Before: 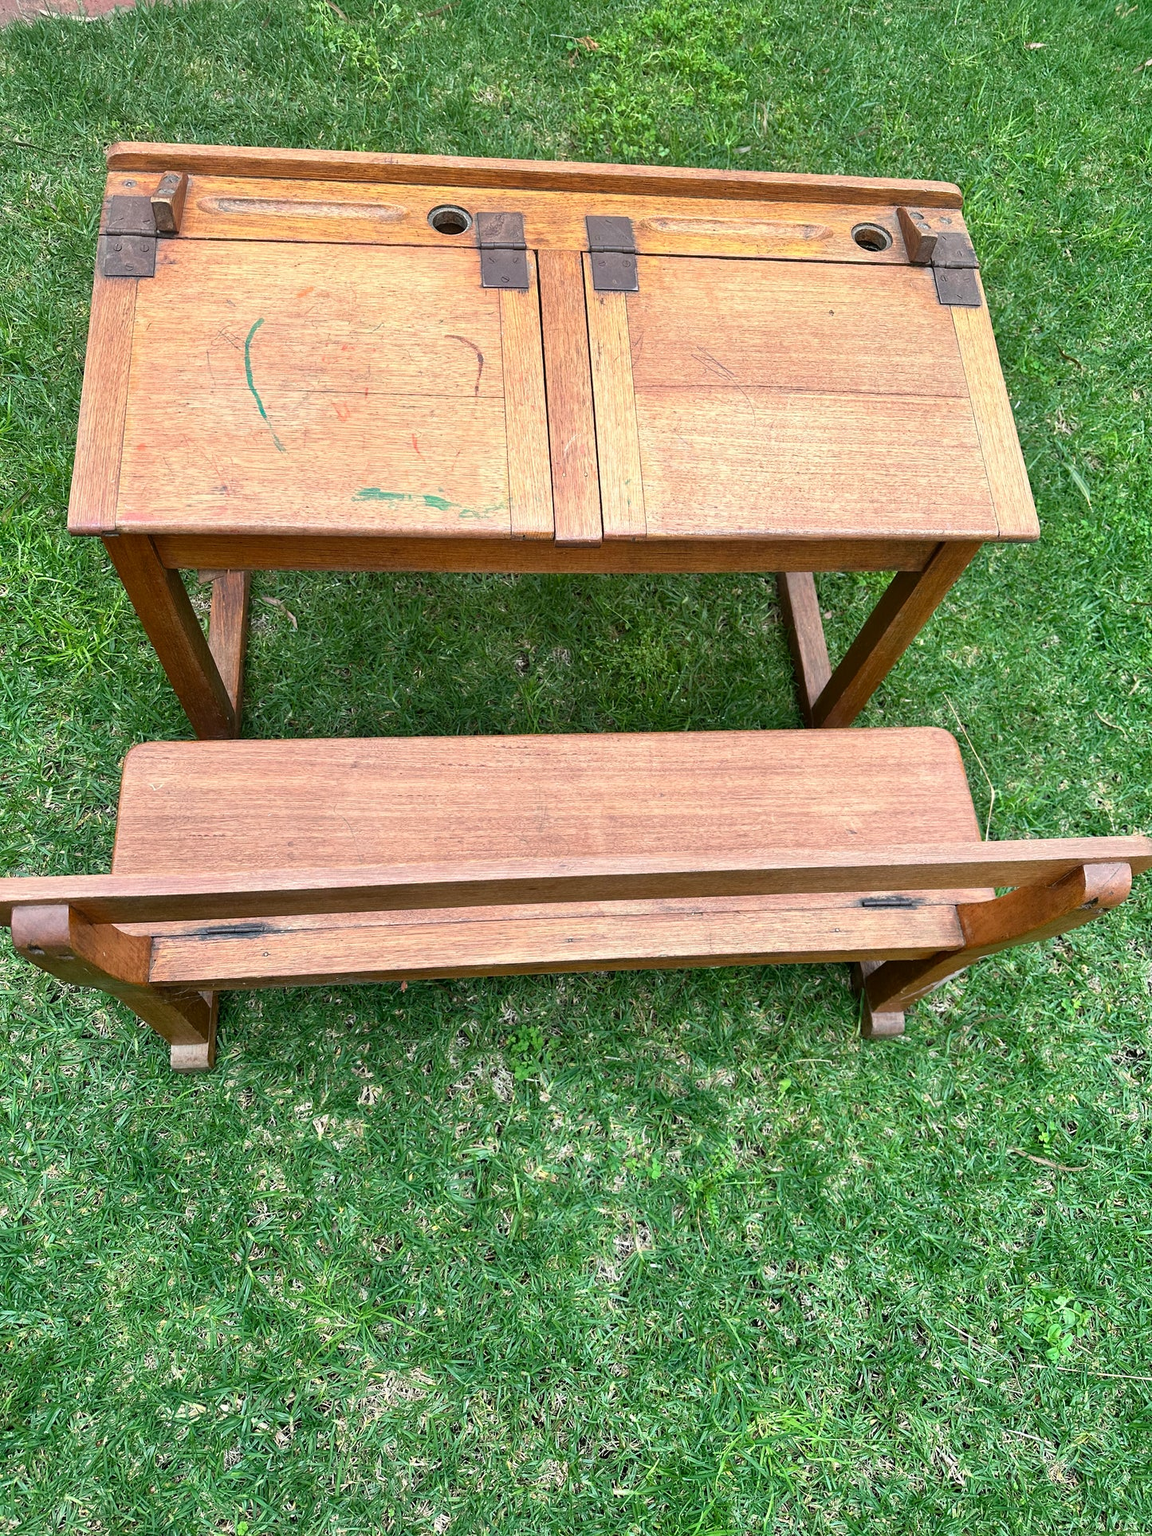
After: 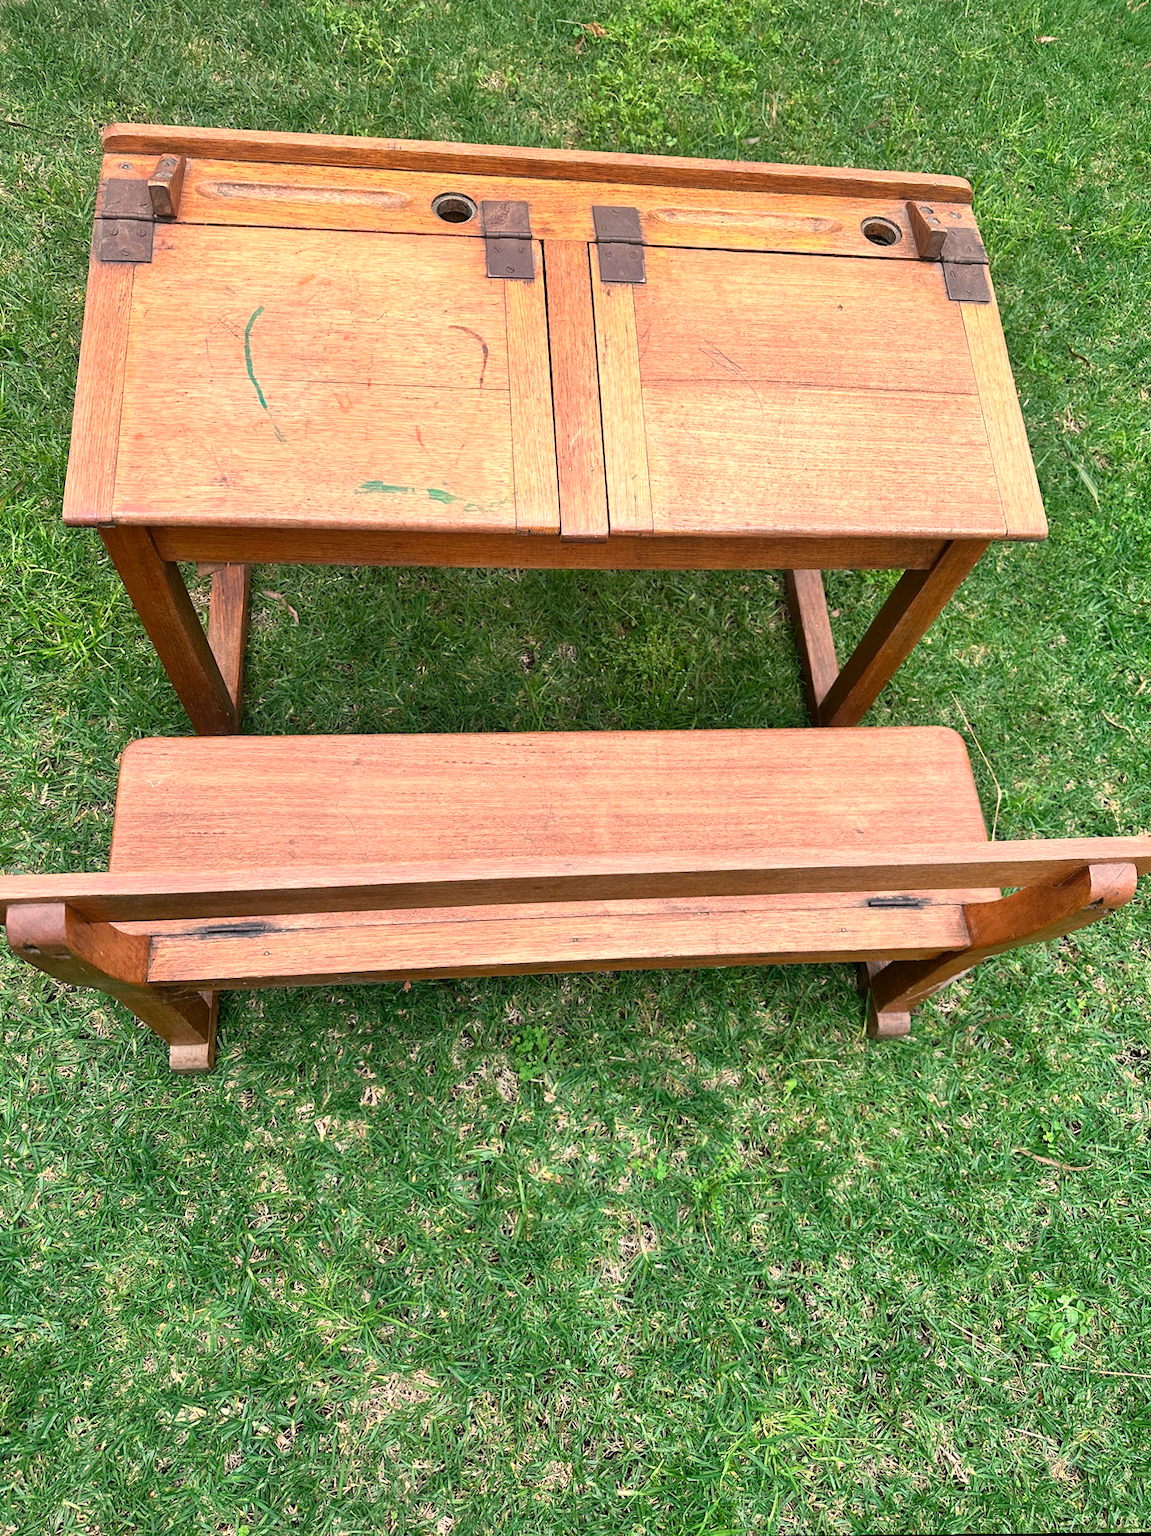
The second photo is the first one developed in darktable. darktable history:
rotate and perspective: rotation 0.174°, lens shift (vertical) 0.013, lens shift (horizontal) 0.019, shear 0.001, automatic cropping original format, crop left 0.007, crop right 0.991, crop top 0.016, crop bottom 0.997
white balance: red 1.127, blue 0.943
